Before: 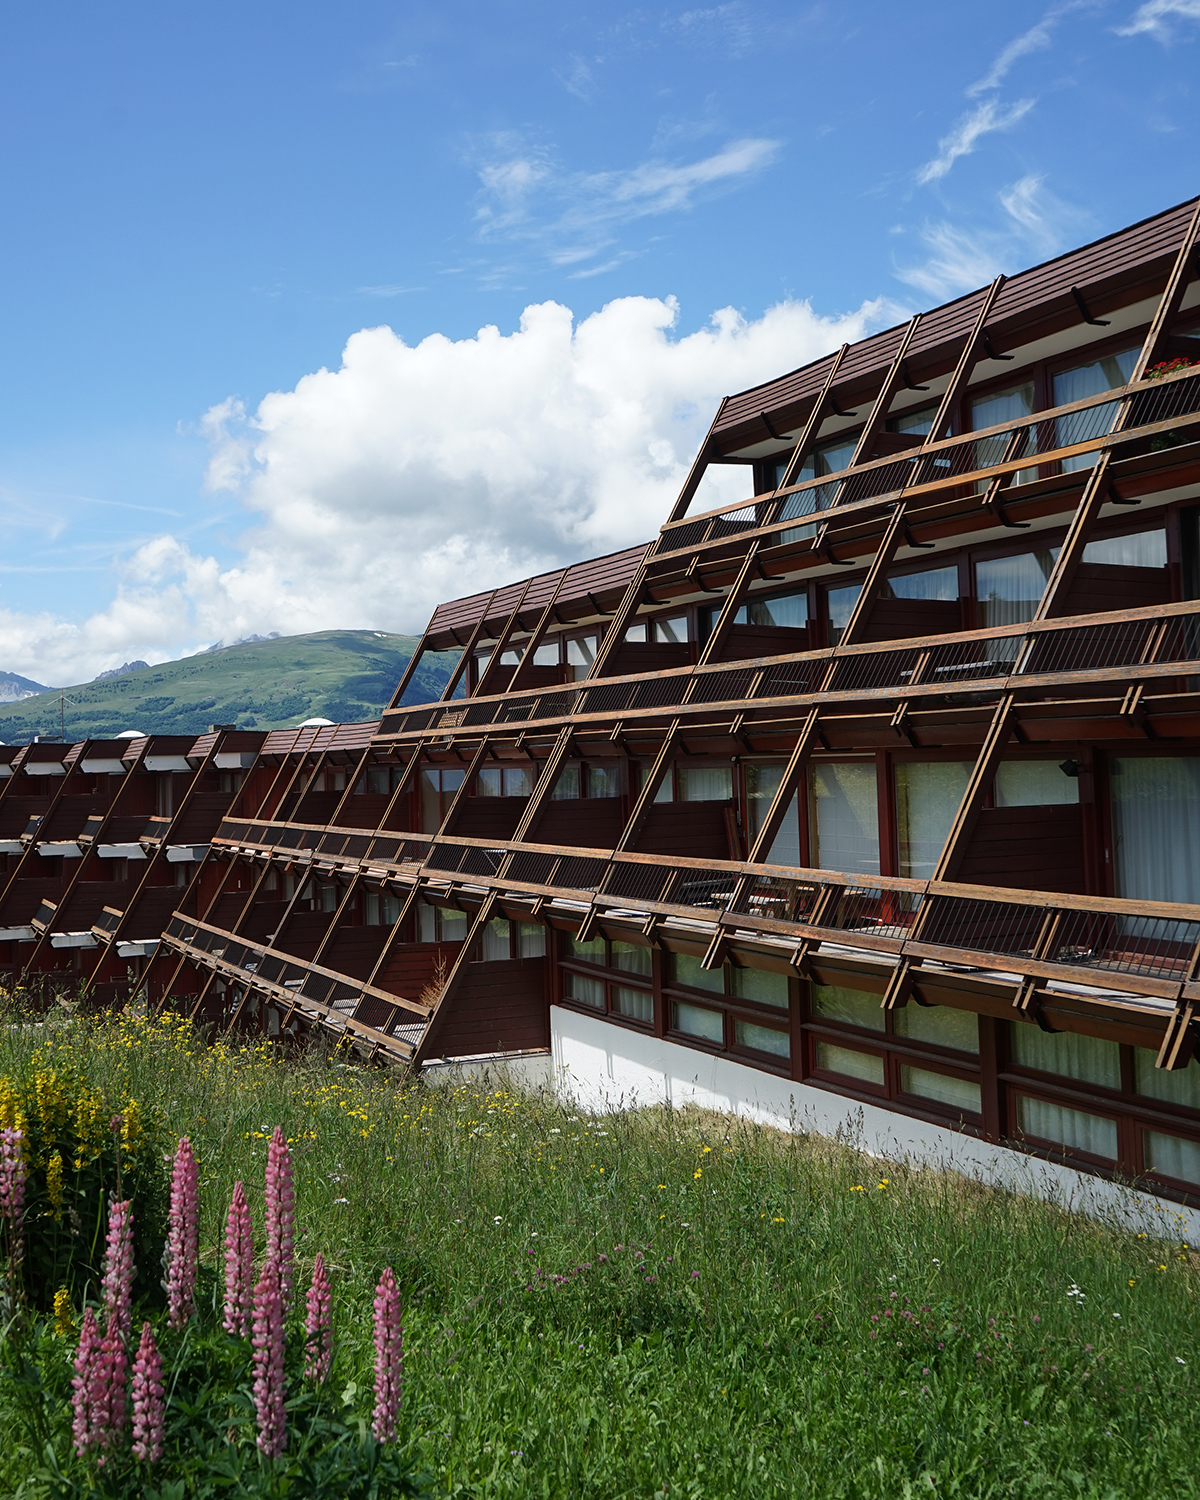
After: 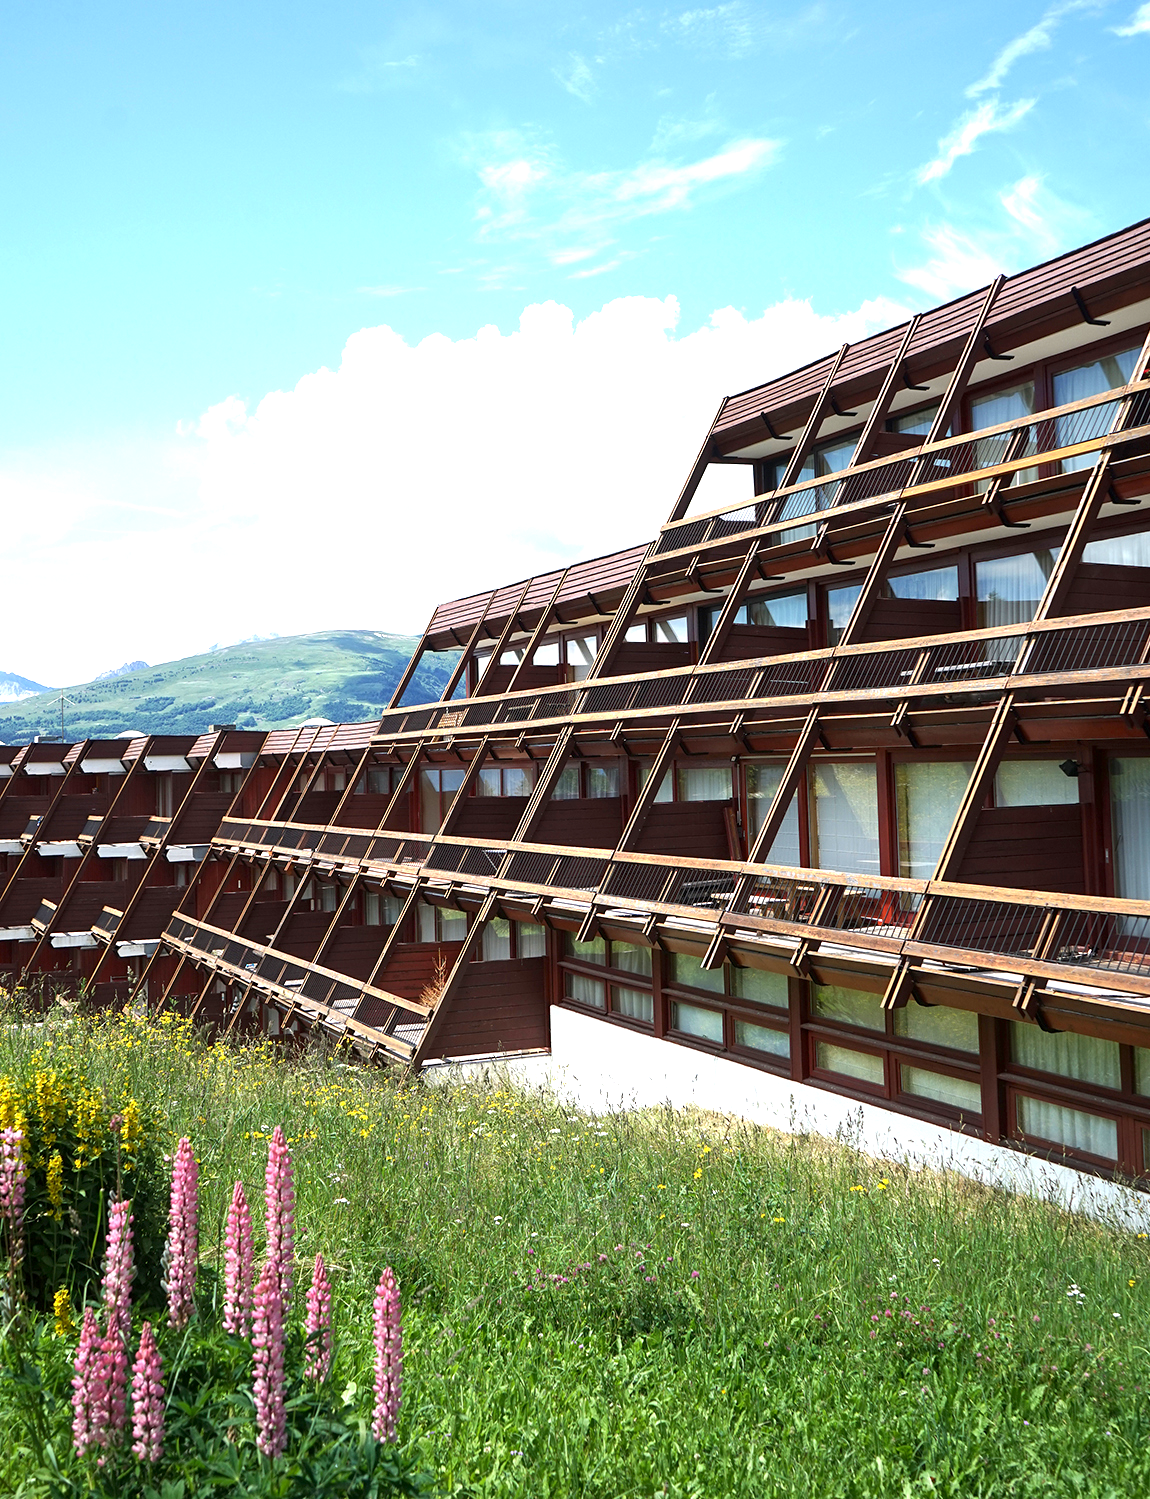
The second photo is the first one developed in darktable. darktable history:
exposure: black level correction 0.001, exposure 1.398 EV, compensate exposure bias true, compensate highlight preservation false
crop: right 4.126%, bottom 0.031%
